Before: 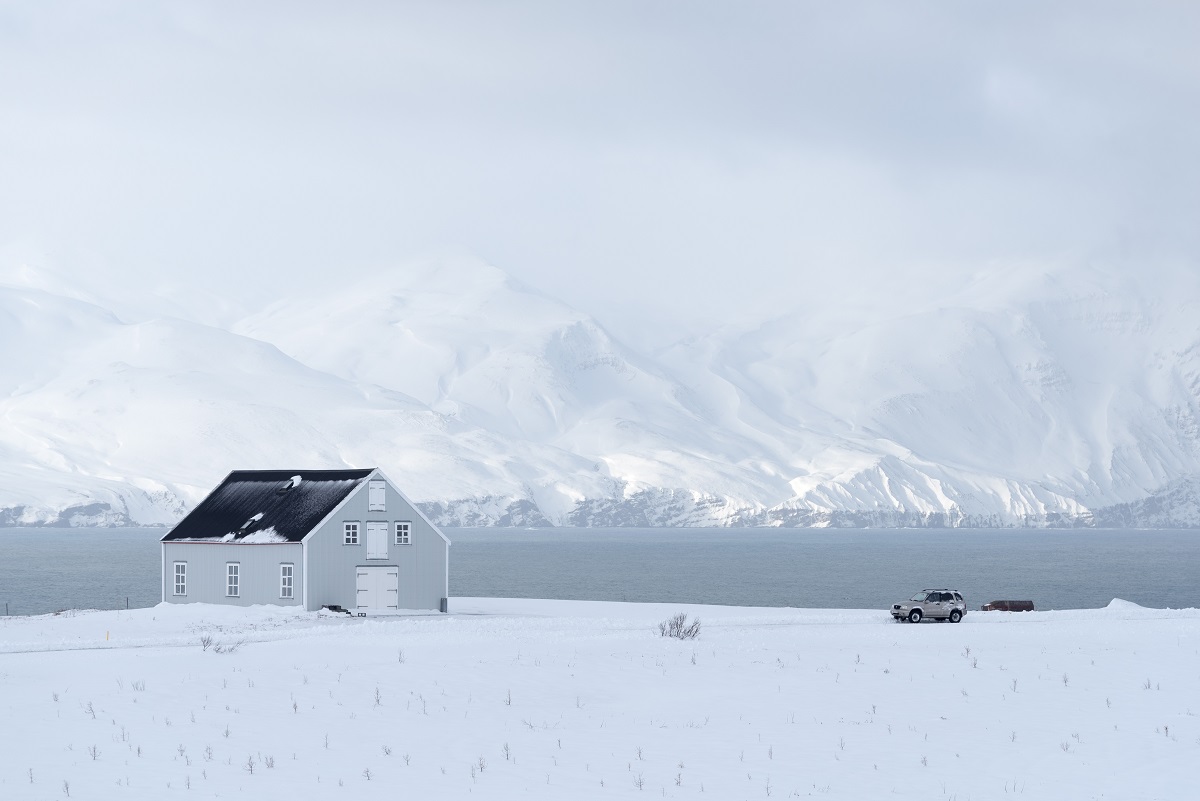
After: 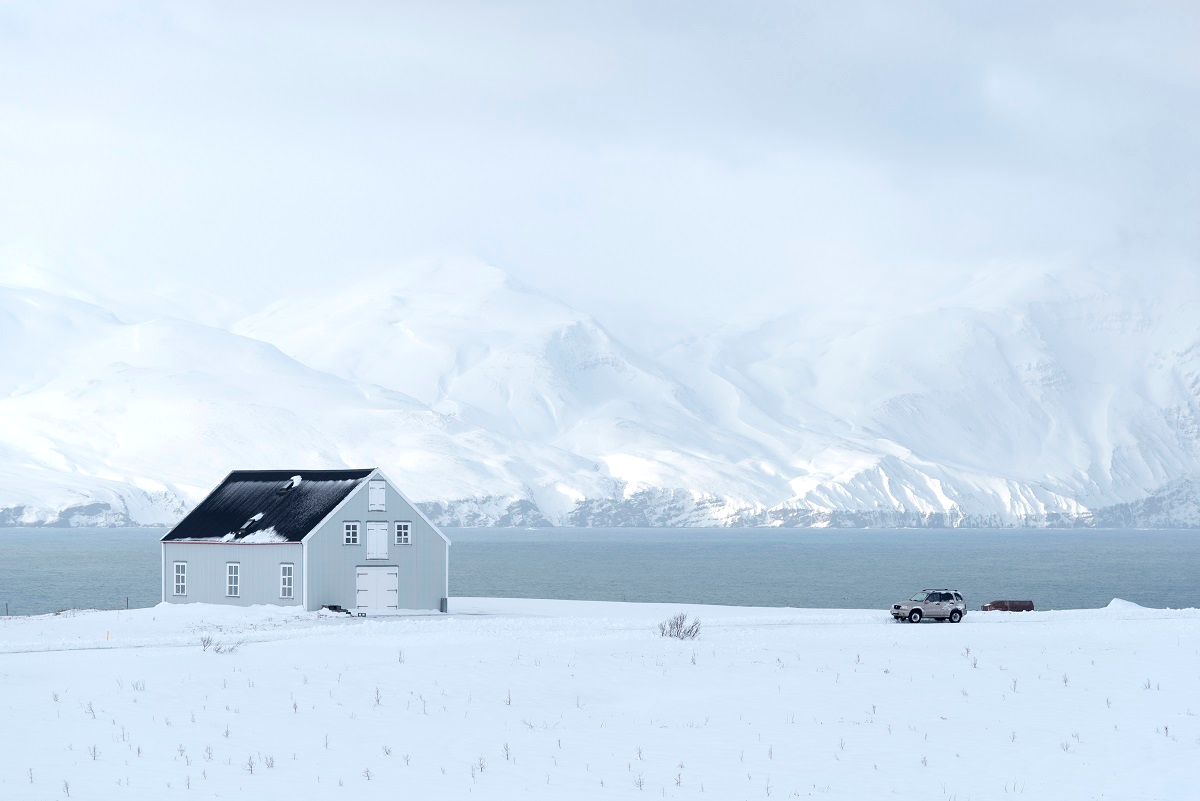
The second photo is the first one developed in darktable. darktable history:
exposure: exposure 0.187 EV, compensate highlight preservation false
